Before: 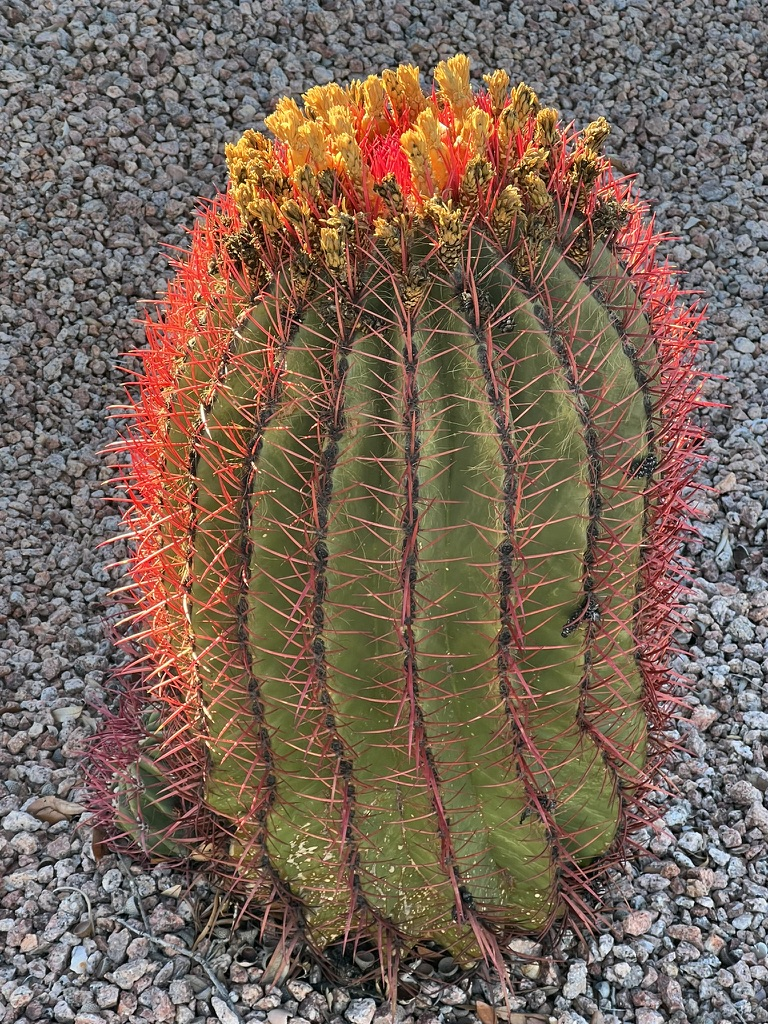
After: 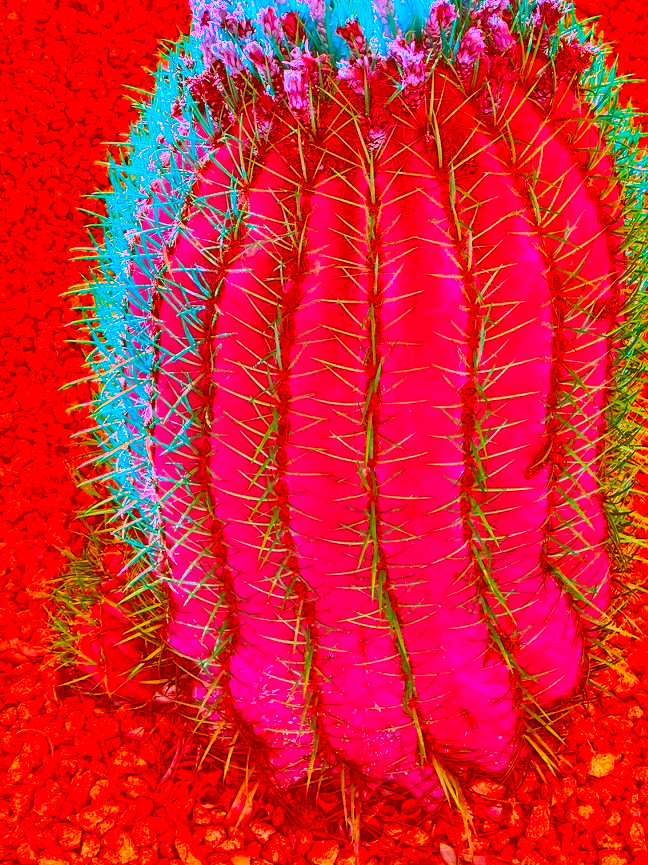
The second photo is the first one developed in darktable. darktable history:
crop and rotate: left 4.842%, top 15.51%, right 10.668%
color correction: highlights a* -39.68, highlights b* -40, shadows a* -40, shadows b* -40, saturation -3
exposure: black level correction 0, exposure 0.5 EV, compensate highlight preservation false
